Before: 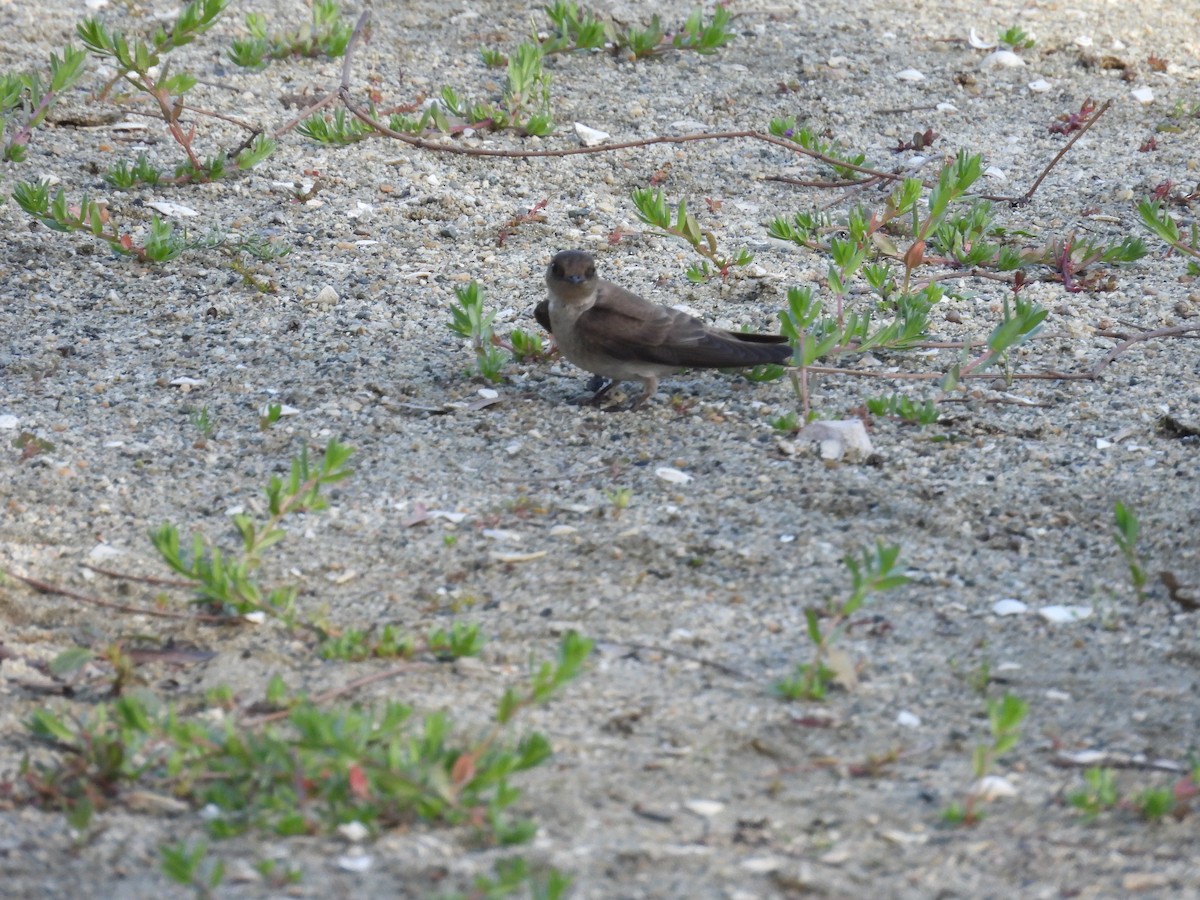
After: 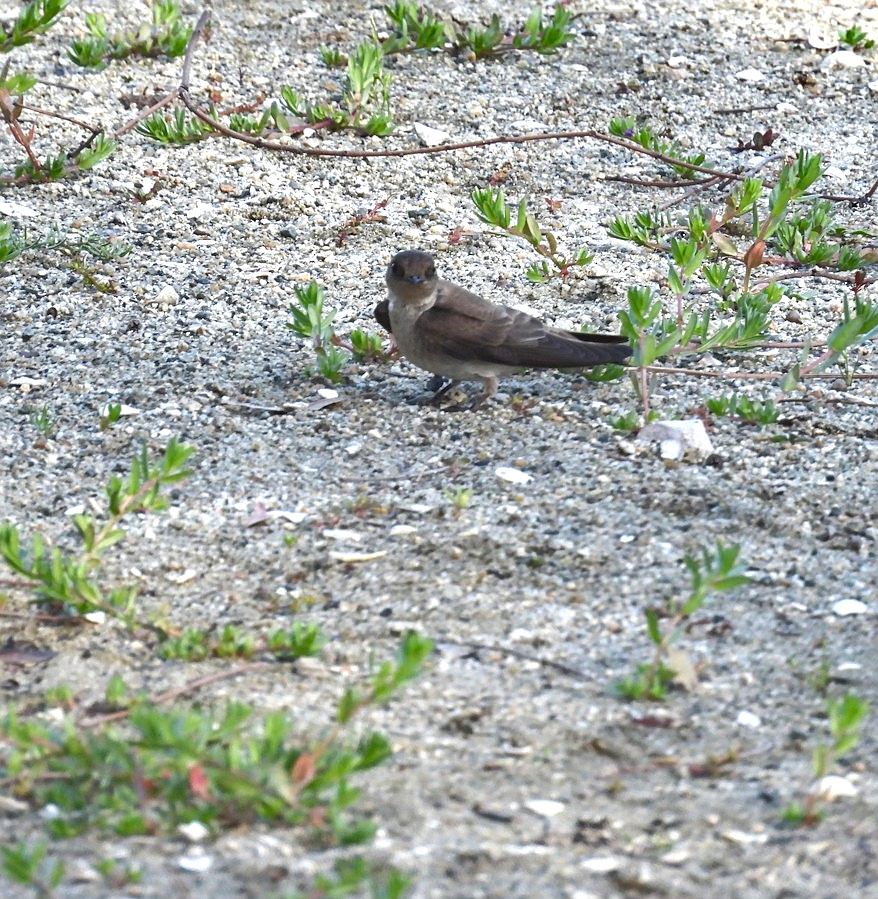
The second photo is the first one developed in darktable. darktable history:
exposure: black level correction 0, exposure 0.693 EV, compensate highlight preservation false
crop: left 13.401%, top 0%, right 13.367%
shadows and highlights: soften with gaussian
sharpen: on, module defaults
tone equalizer: edges refinement/feathering 500, mask exposure compensation -1.57 EV, preserve details no
